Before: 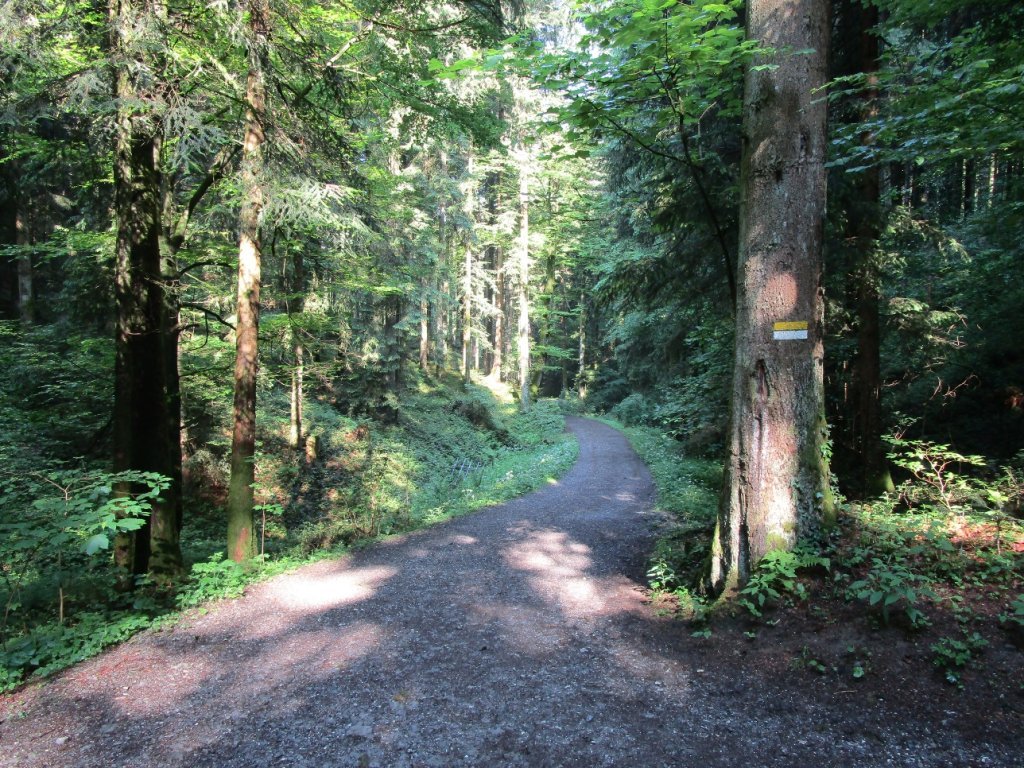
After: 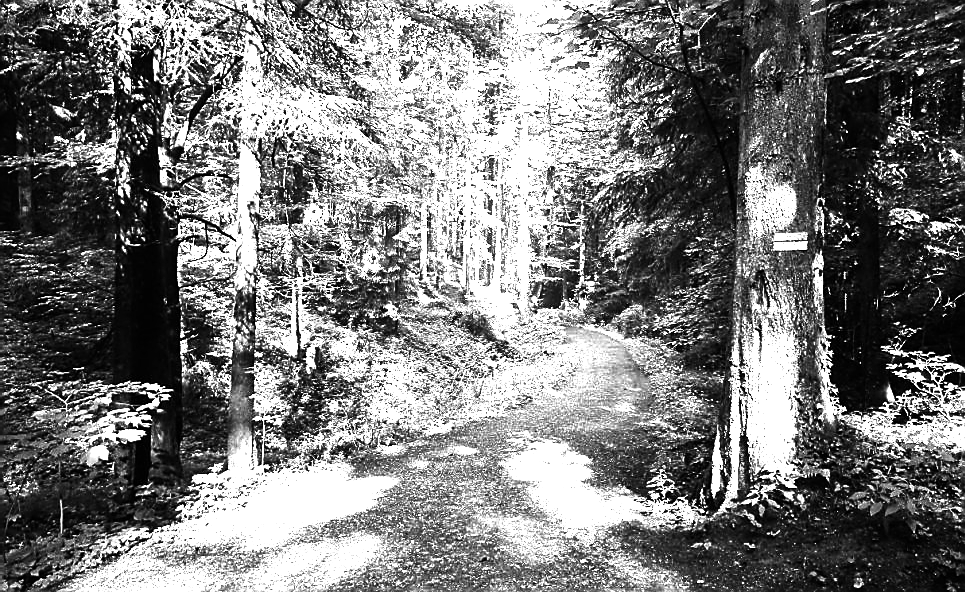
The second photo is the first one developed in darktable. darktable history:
color balance rgb: on, module defaults
vignetting: fall-off start 75%, brightness -0.692, width/height ratio 1.084
exposure: black level correction 0, exposure 1.975 EV, compensate exposure bias true, compensate highlight preservation false
sharpen: radius 1.4, amount 1.25, threshold 0.7
crop and rotate: angle 0.03°, top 11.643%, right 5.651%, bottom 11.189%
white balance: red 1.123, blue 0.83
contrast brightness saturation: contrast -0.03, brightness -0.59, saturation -1
